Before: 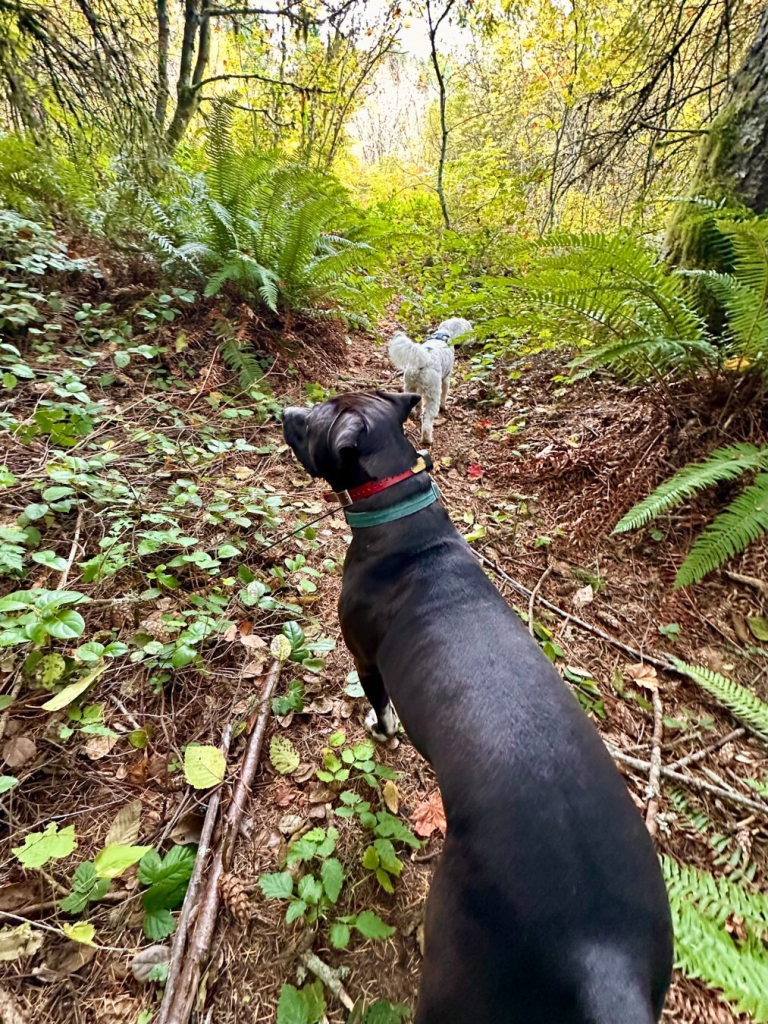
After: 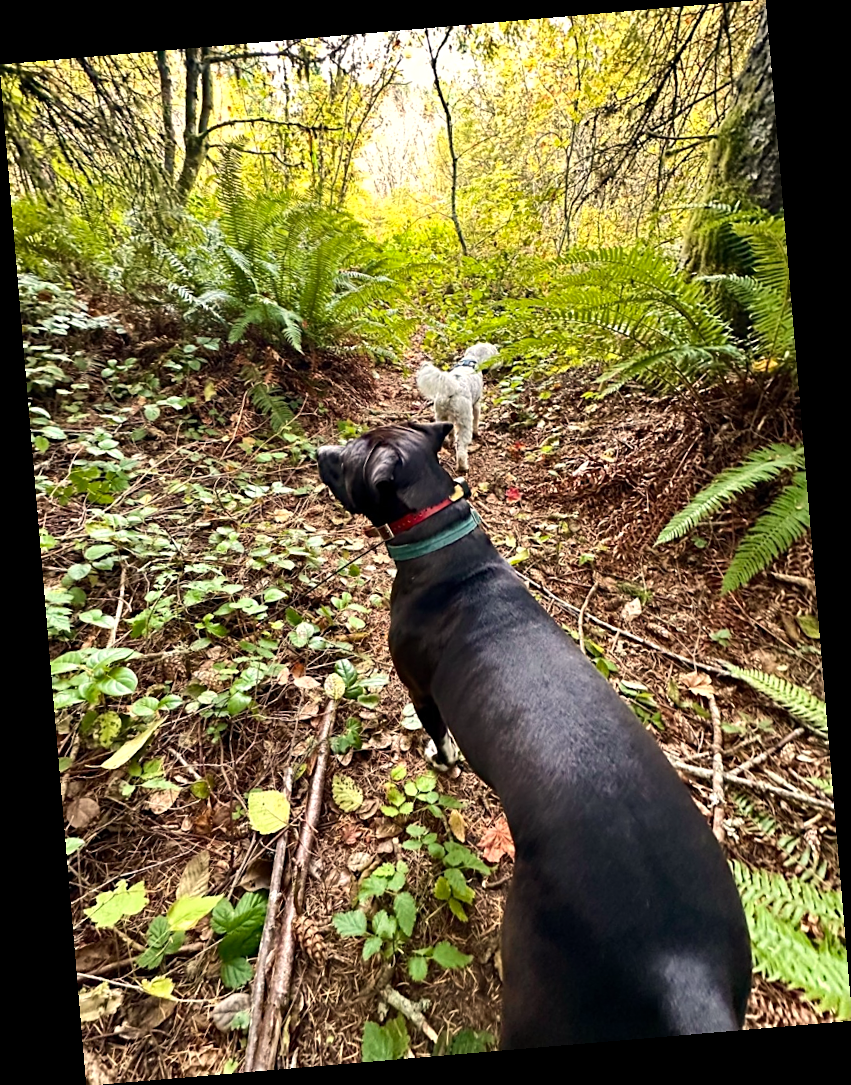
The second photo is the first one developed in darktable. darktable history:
tone equalizer: -8 EV -0.417 EV, -7 EV -0.389 EV, -6 EV -0.333 EV, -5 EV -0.222 EV, -3 EV 0.222 EV, -2 EV 0.333 EV, -1 EV 0.389 EV, +0 EV 0.417 EV, edges refinement/feathering 500, mask exposure compensation -1.57 EV, preserve details no
color calibration: x 0.329, y 0.345, temperature 5633 K
rotate and perspective: rotation -4.86°, automatic cropping off
sharpen: amount 0.2
exposure: exposure -0.116 EV, compensate exposure bias true, compensate highlight preservation false
